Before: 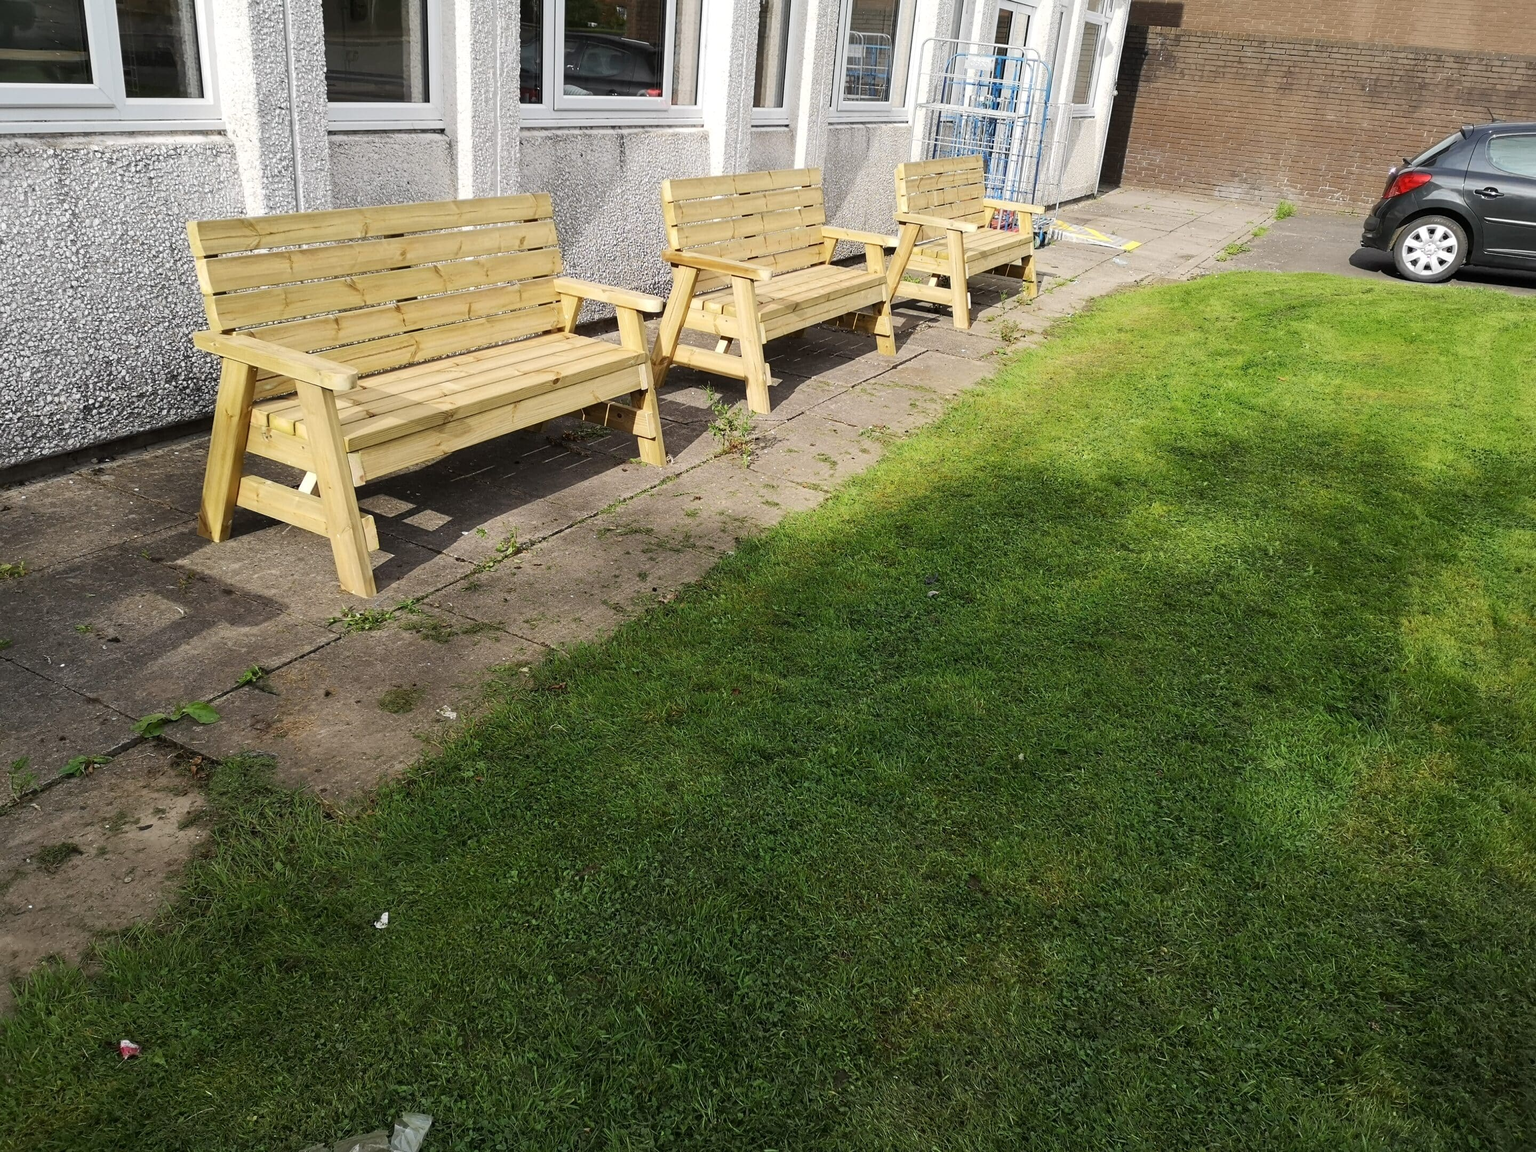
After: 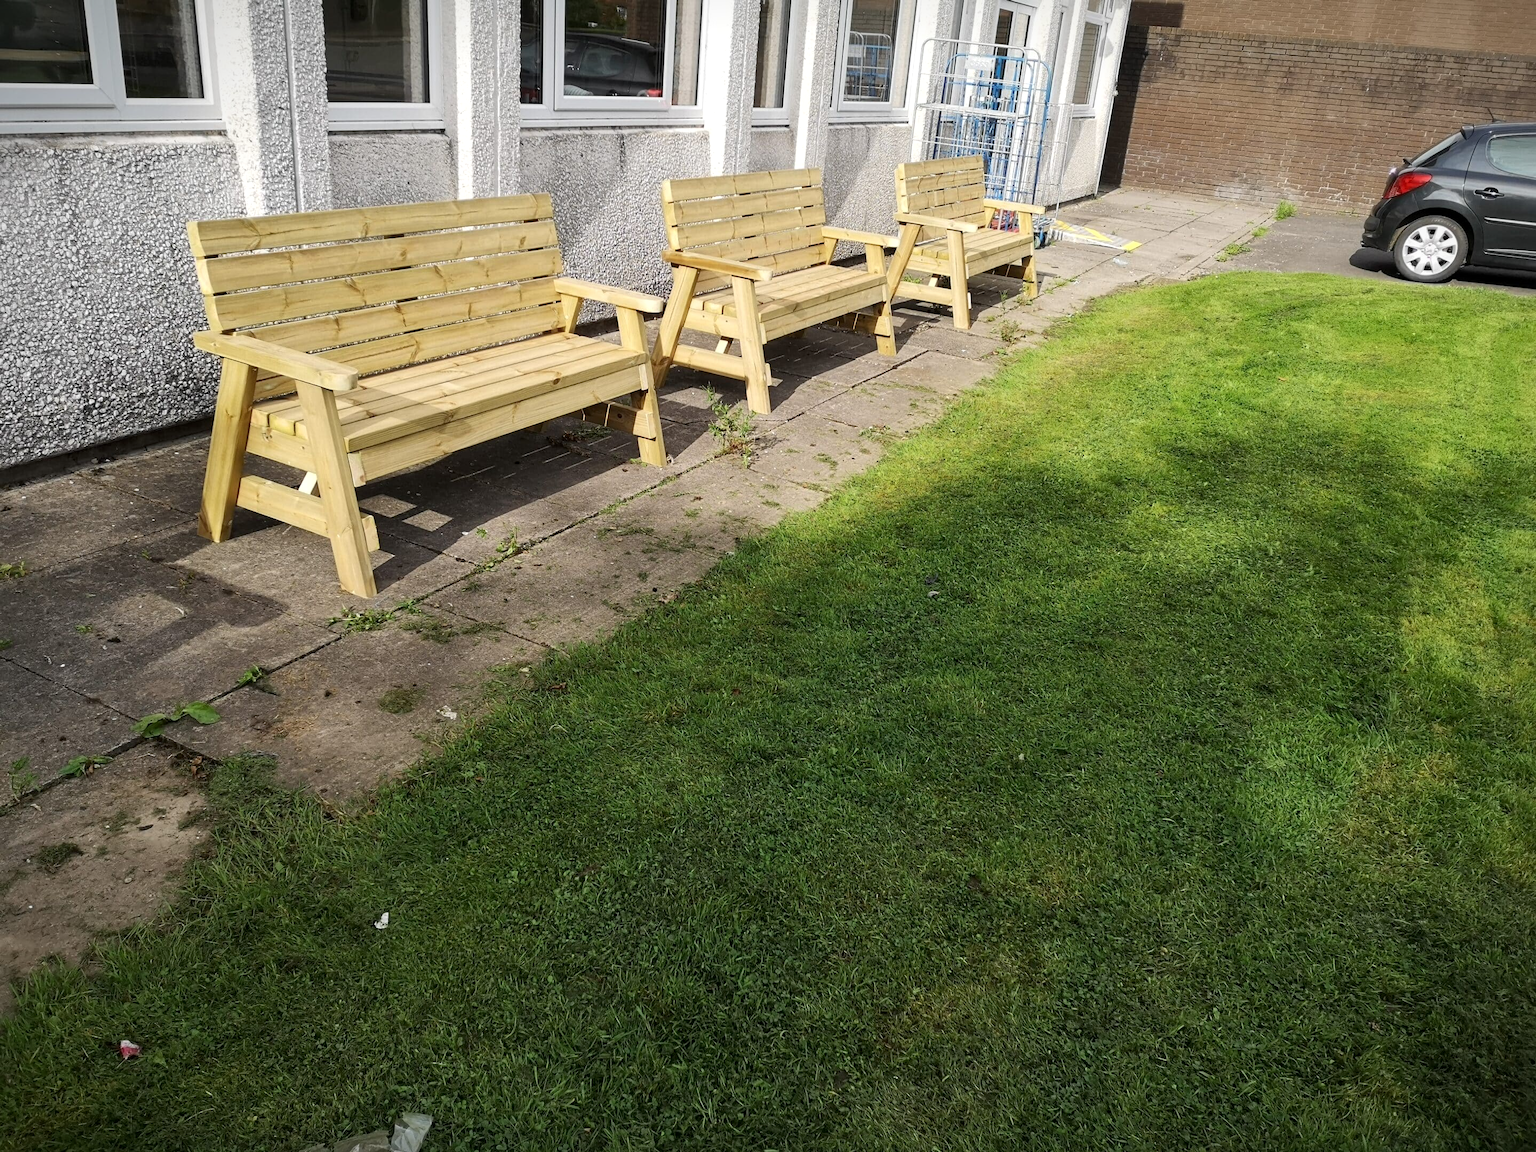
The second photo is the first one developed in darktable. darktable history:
vignetting: fall-off start 100.02%, saturation 0.051, width/height ratio 1.309
local contrast: mode bilateral grid, contrast 20, coarseness 51, detail 119%, midtone range 0.2
